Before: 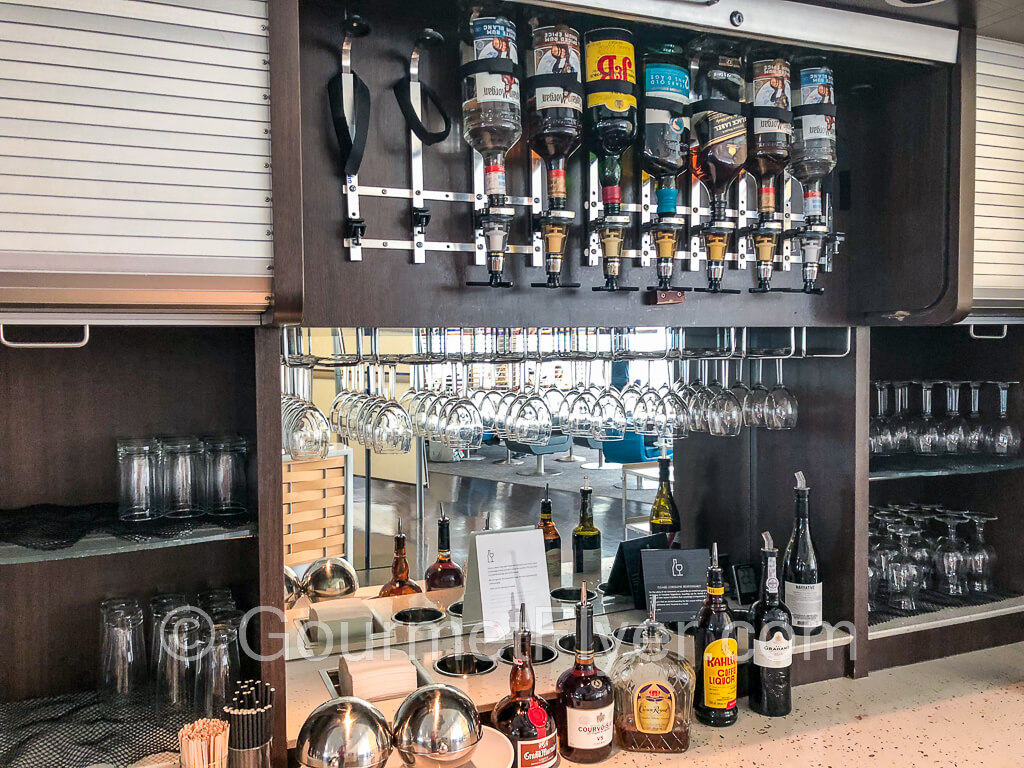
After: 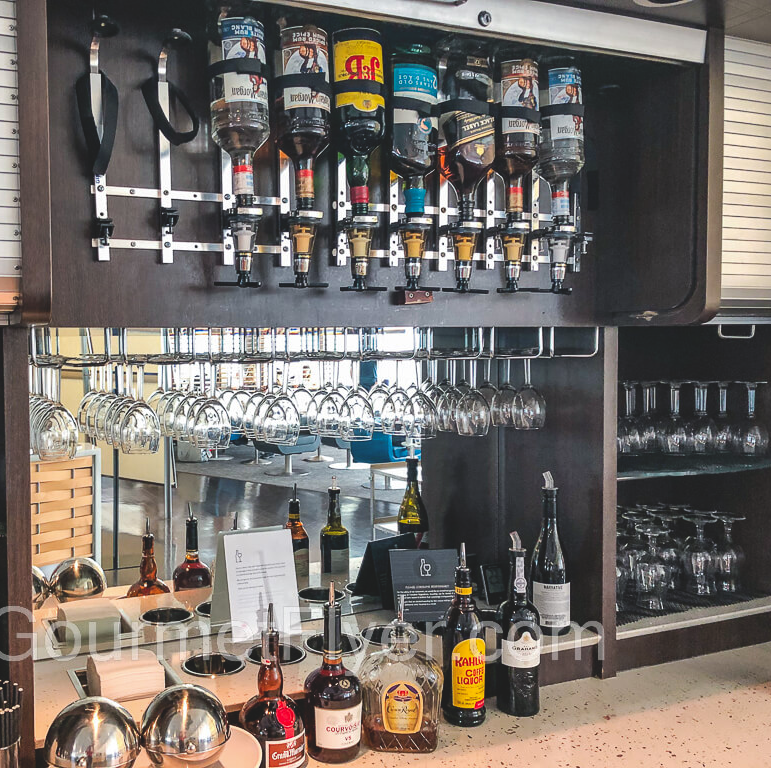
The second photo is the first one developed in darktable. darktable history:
tone curve: curves: ch0 [(0, 0) (0.003, 0.001) (0.011, 0.004) (0.025, 0.011) (0.044, 0.021) (0.069, 0.028) (0.1, 0.036) (0.136, 0.051) (0.177, 0.085) (0.224, 0.127) (0.277, 0.193) (0.335, 0.266) (0.399, 0.338) (0.468, 0.419) (0.543, 0.504) (0.623, 0.593) (0.709, 0.689) (0.801, 0.784) (0.898, 0.888) (1, 1)], preserve colors none
crop and rotate: left 24.644%
exposure: black level correction -0.029, compensate exposure bias true, compensate highlight preservation false
shadows and highlights: shadows 25.4, highlights -23.99
